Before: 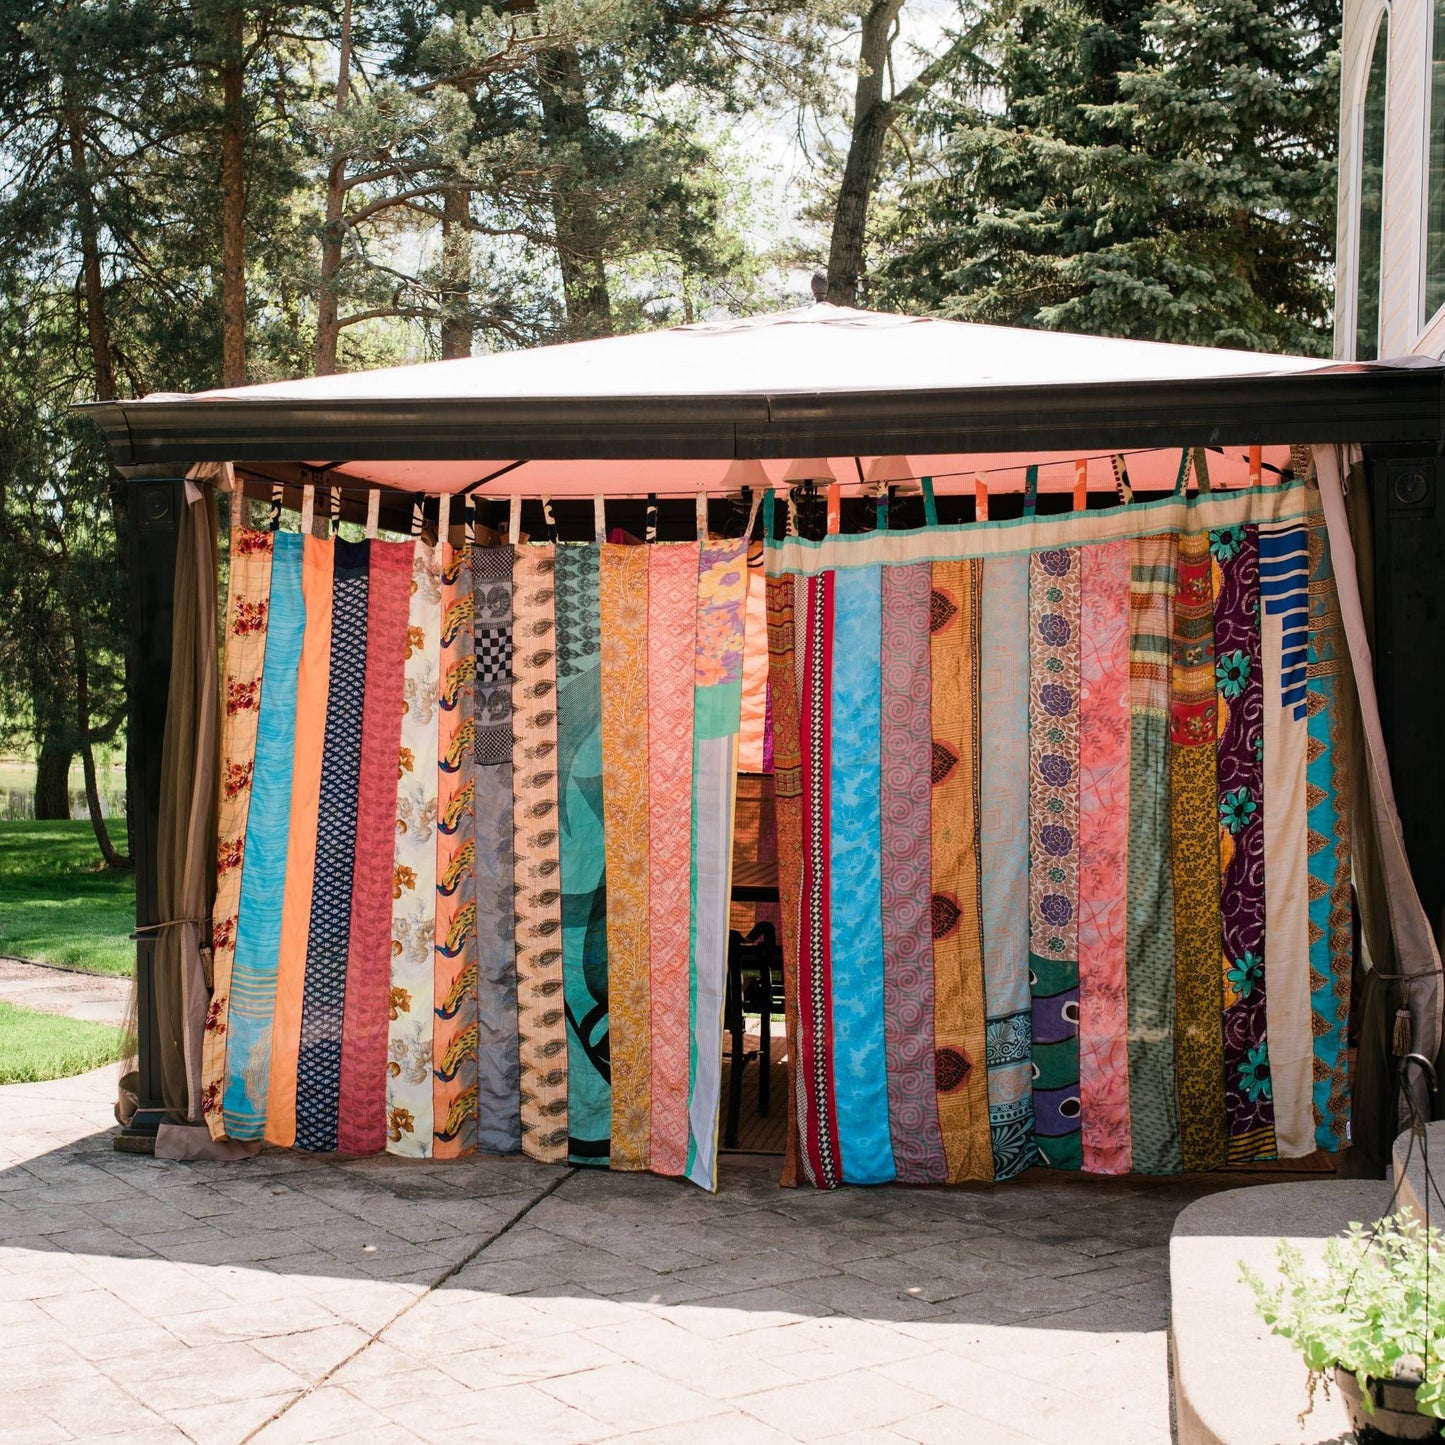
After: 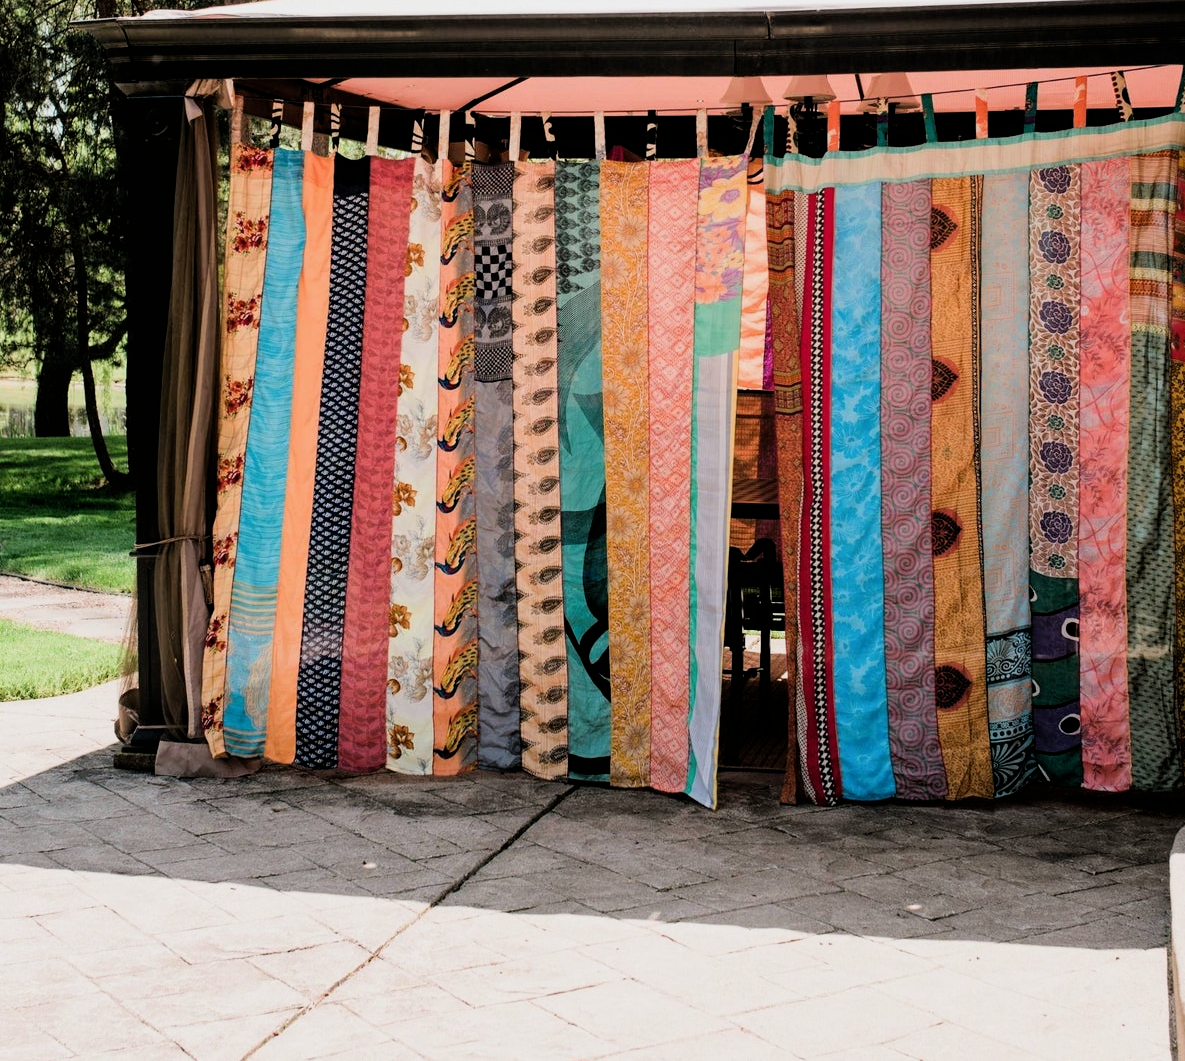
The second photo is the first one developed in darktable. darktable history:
crop: top 26.531%, right 17.959%
filmic rgb: black relative exposure -5 EV, white relative exposure 3.2 EV, hardness 3.42, contrast 1.2, highlights saturation mix -30%
